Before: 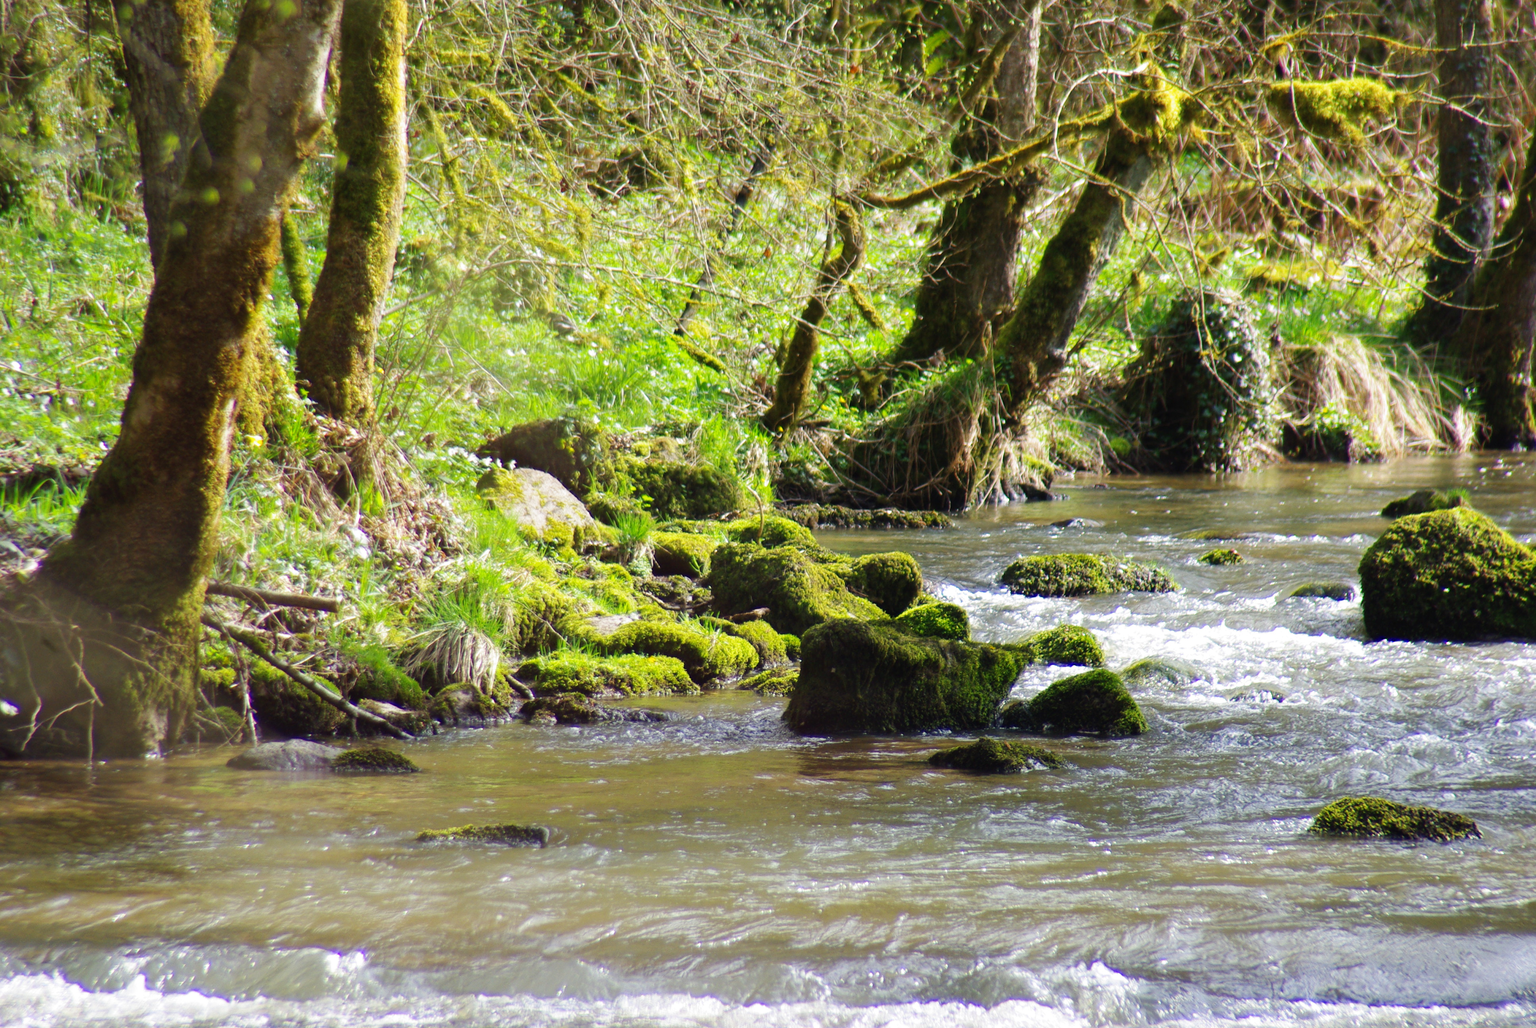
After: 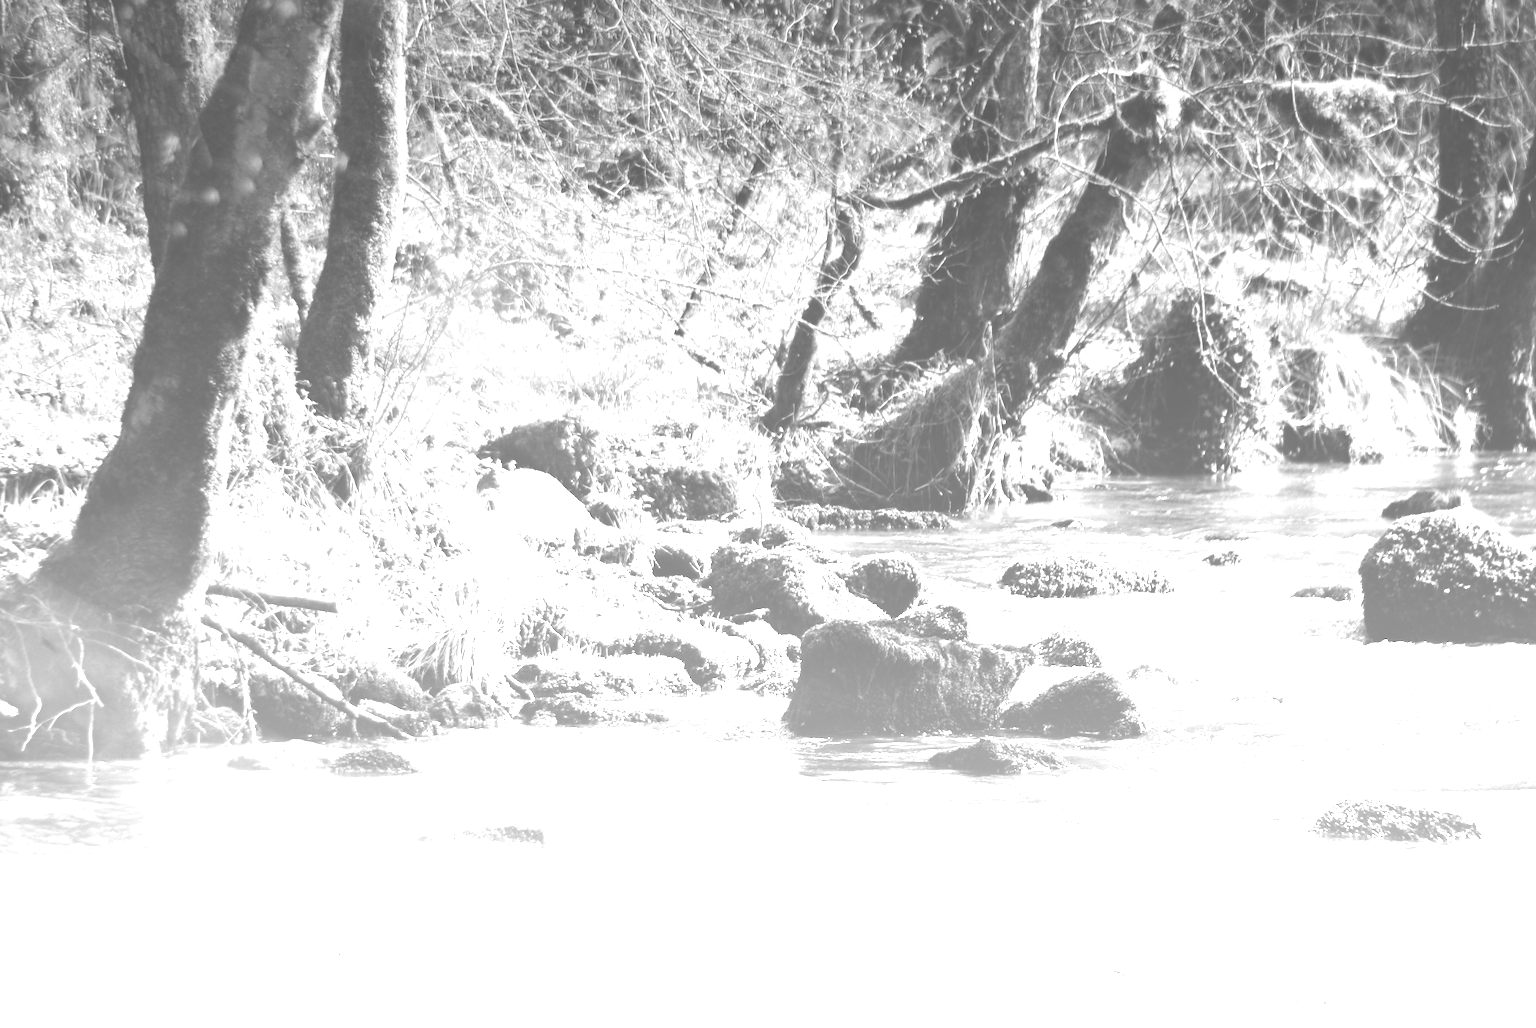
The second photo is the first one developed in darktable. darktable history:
graduated density: density -3.9 EV
exposure: black level correction -0.071, exposure 0.5 EV, compensate highlight preservation false
monochrome: a -35.87, b 49.73, size 1.7
